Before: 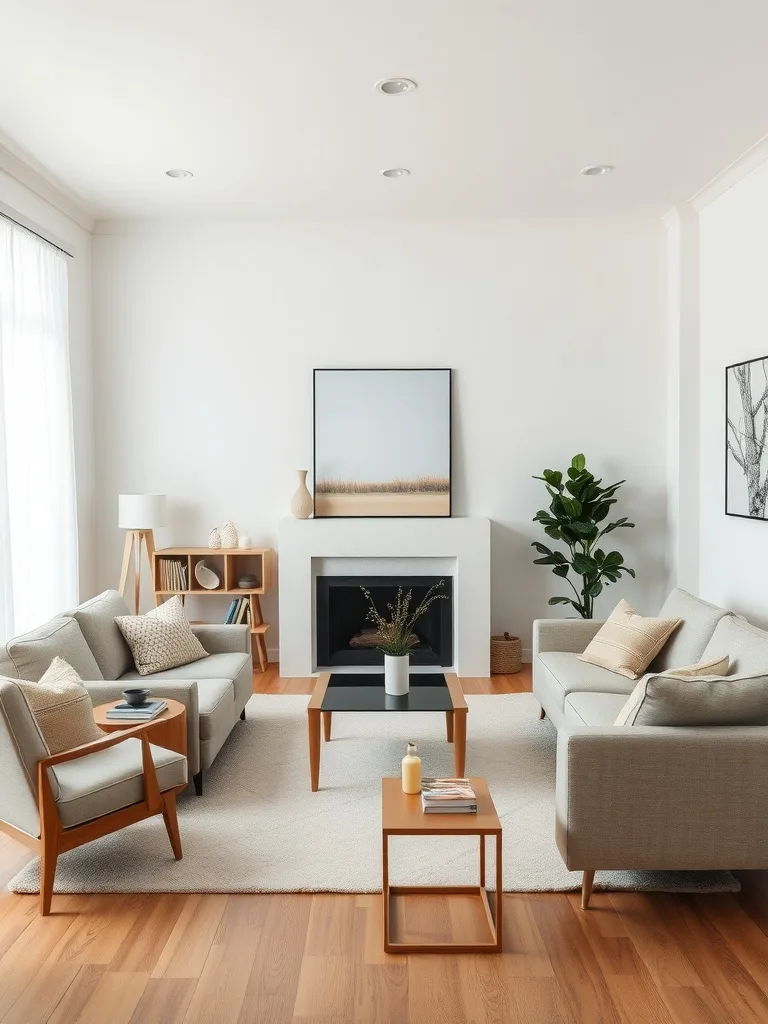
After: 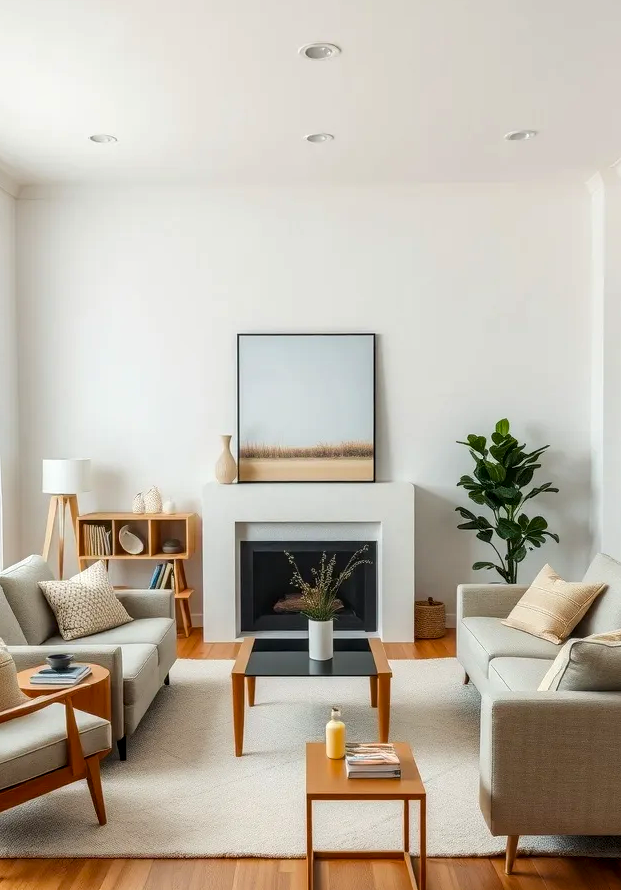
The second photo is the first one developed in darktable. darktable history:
crop: left 9.929%, top 3.475%, right 9.188%, bottom 9.529%
color balance rgb: perceptual saturation grading › global saturation 20%, global vibrance 20%
local contrast: detail 130%
